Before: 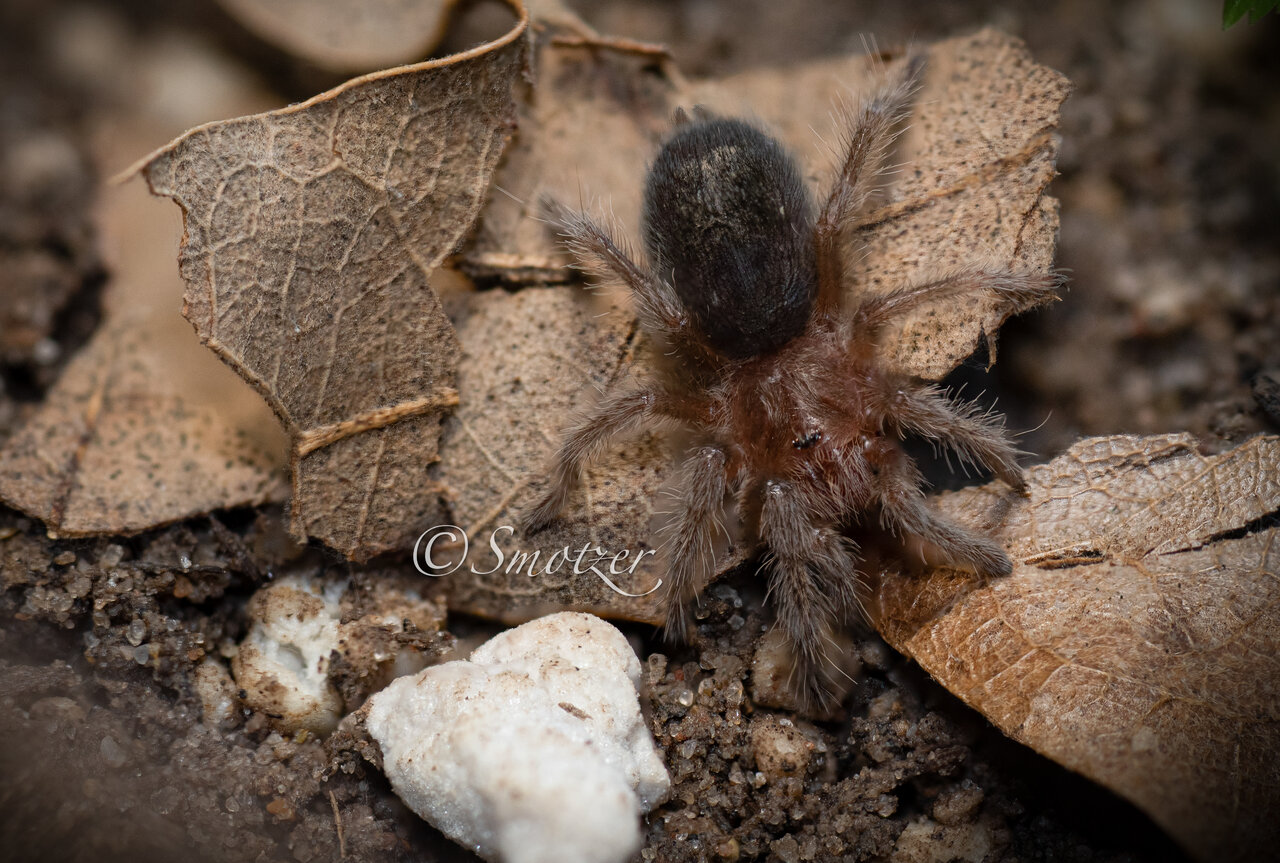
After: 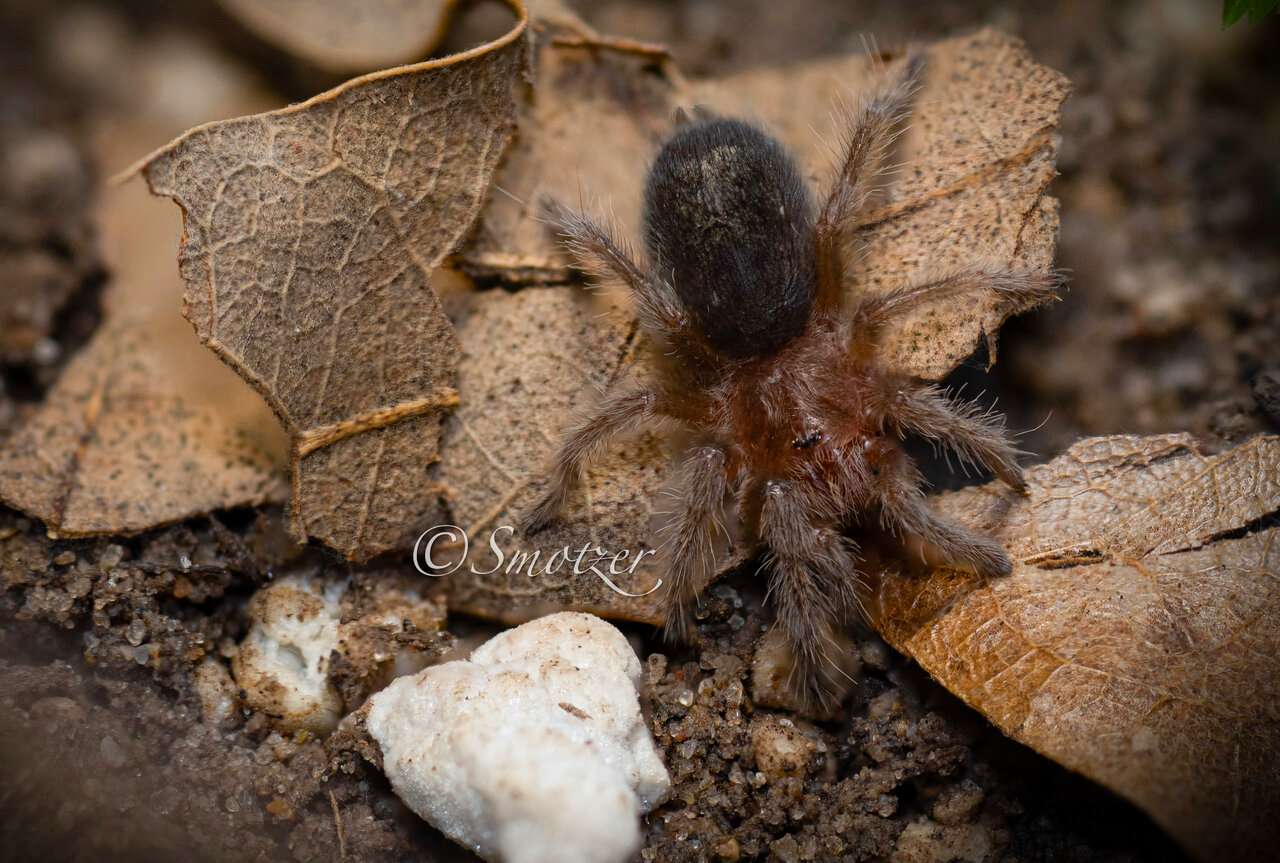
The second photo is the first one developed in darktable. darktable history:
color balance rgb: perceptual saturation grading › global saturation 25.772%
